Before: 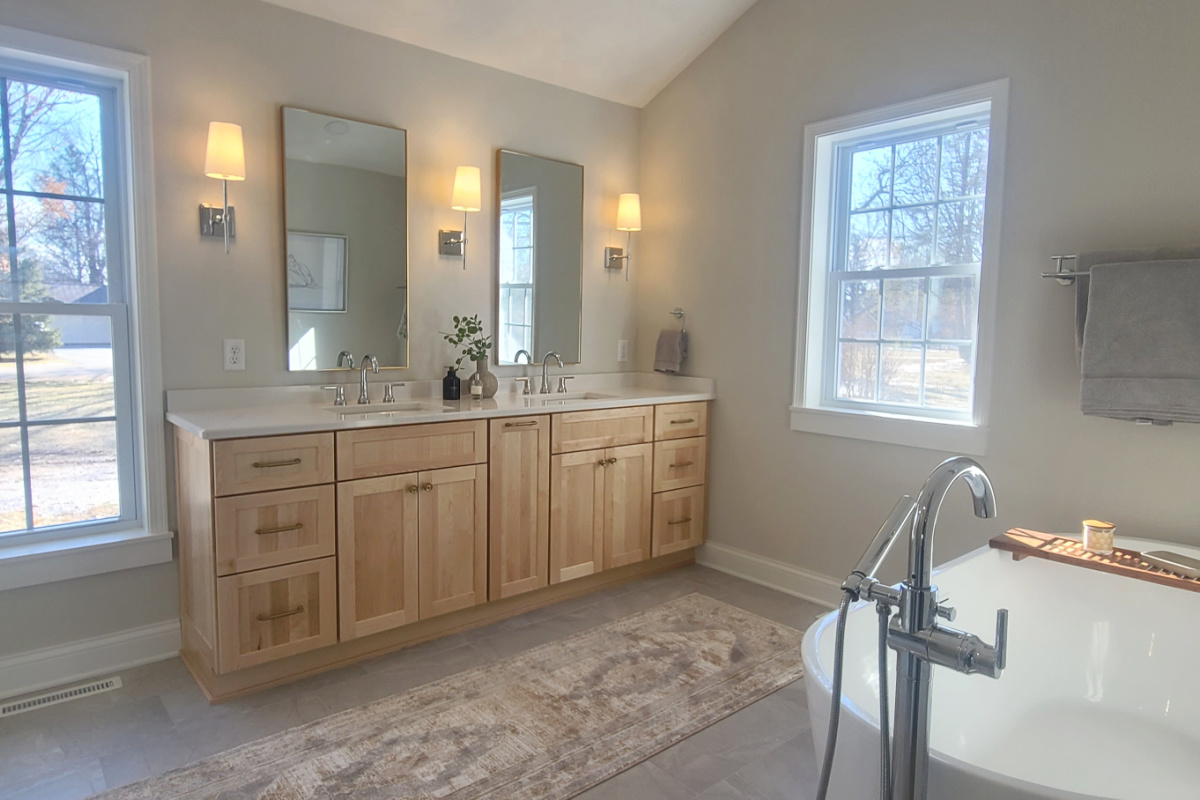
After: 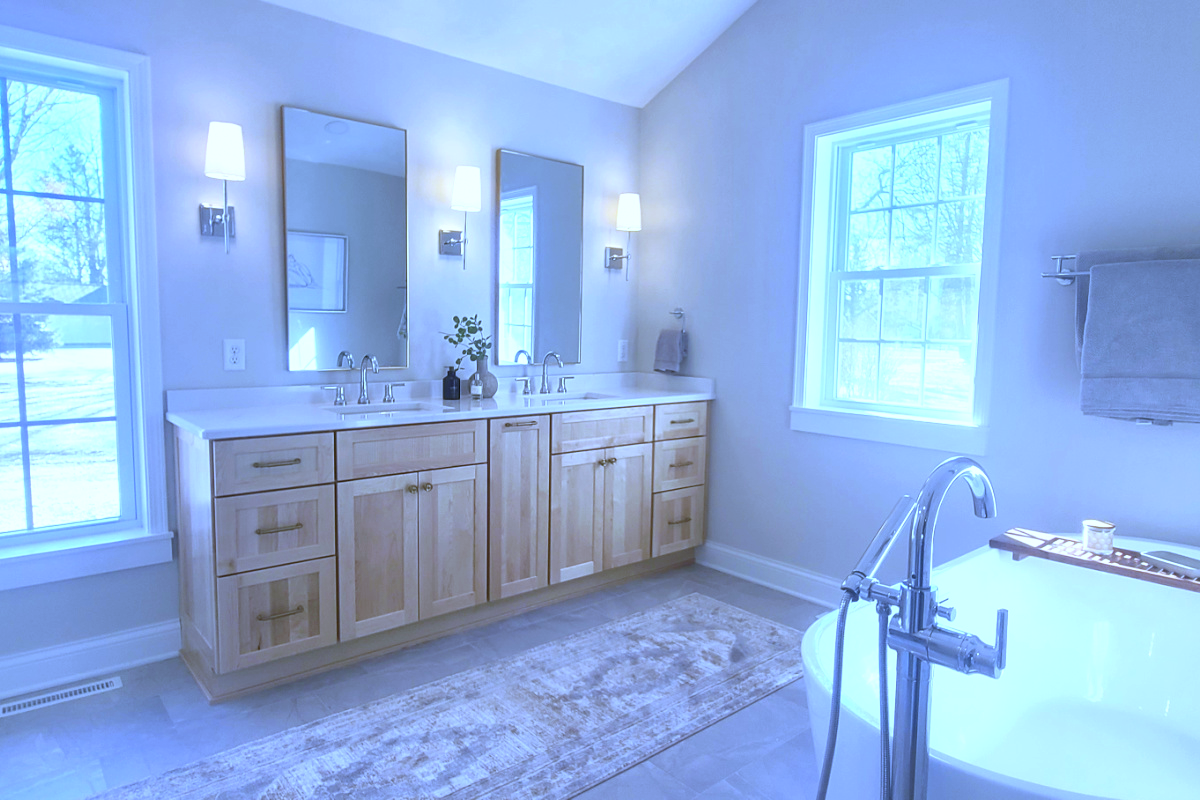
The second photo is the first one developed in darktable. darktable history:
white balance: red 0.766, blue 1.537
exposure: black level correction 0, exposure 0.7 EV, compensate exposure bias true, compensate highlight preservation false
